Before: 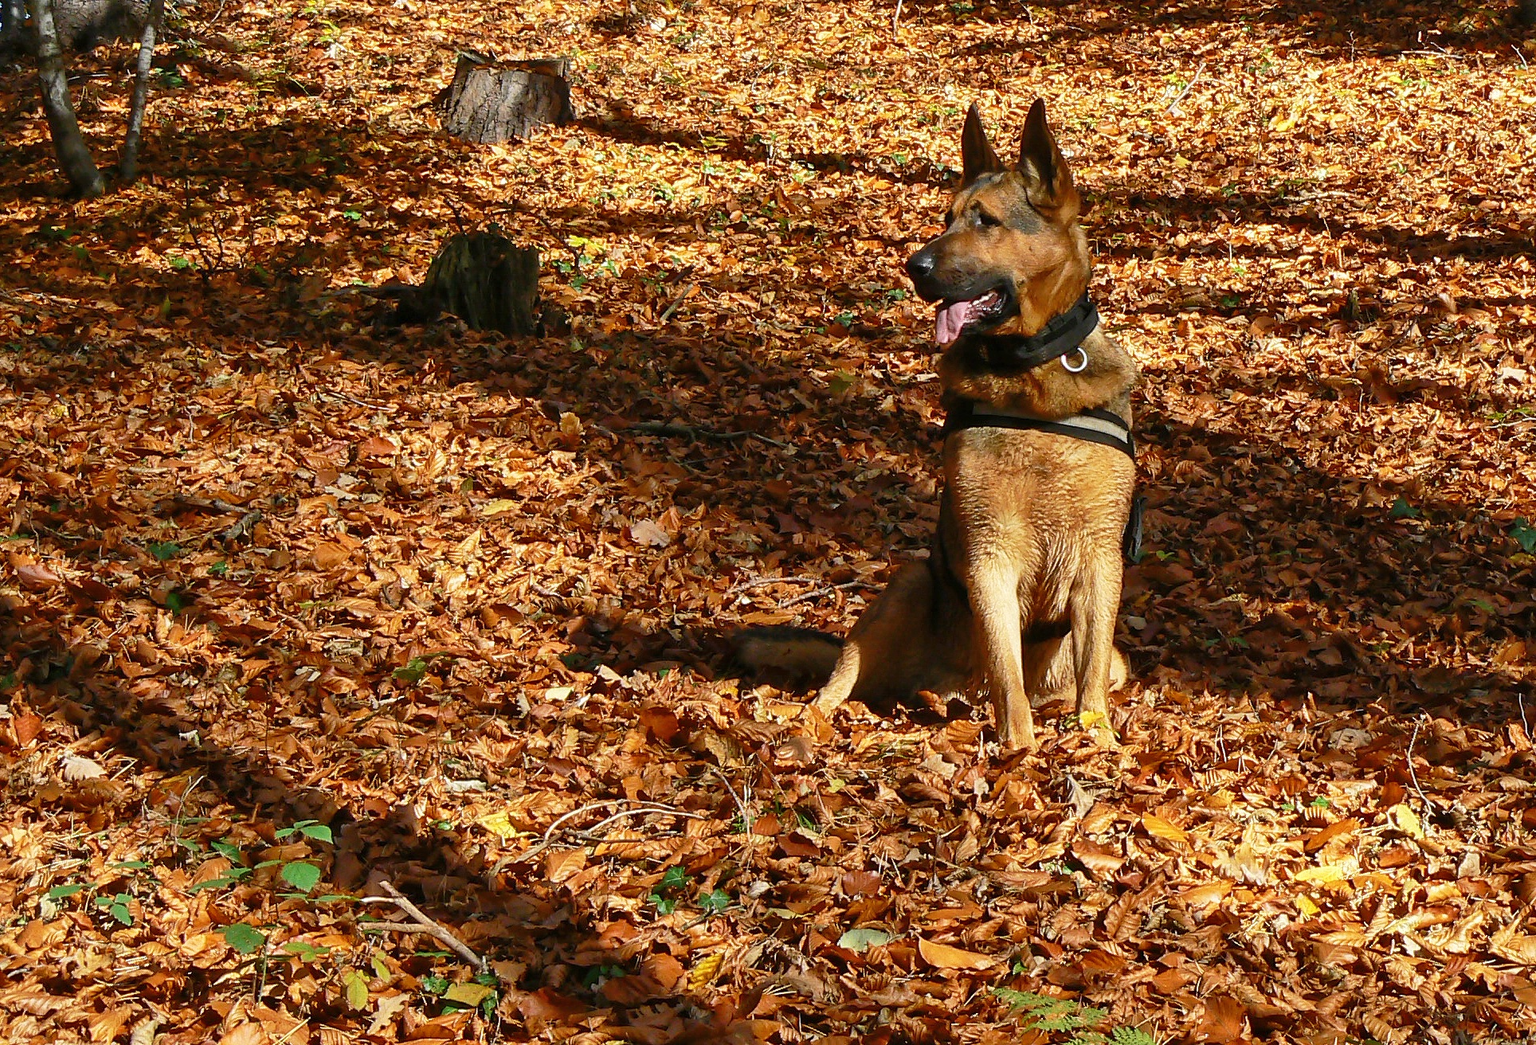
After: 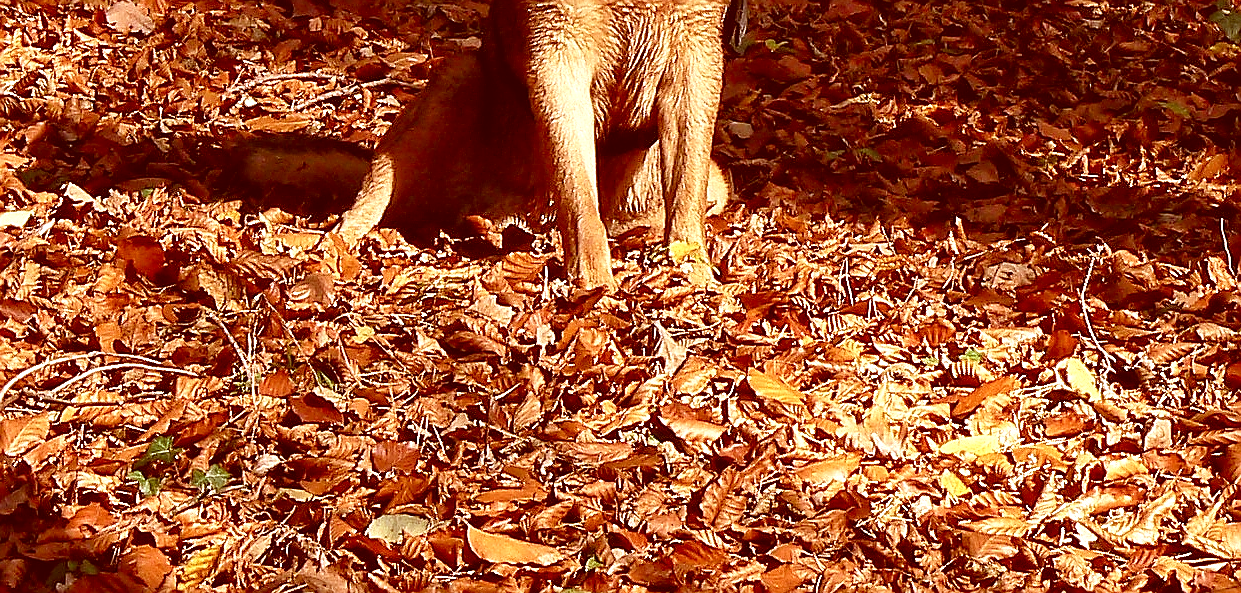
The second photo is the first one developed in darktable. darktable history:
color correction: highlights a* 9.08, highlights b* 9, shadows a* 39.98, shadows b* 39.44, saturation 0.769
crop and rotate: left 35.585%, top 49.771%, bottom 4.961%
sharpen: radius 1.382, amount 1.244, threshold 0.76
exposure: exposure 0.359 EV, compensate highlight preservation false
